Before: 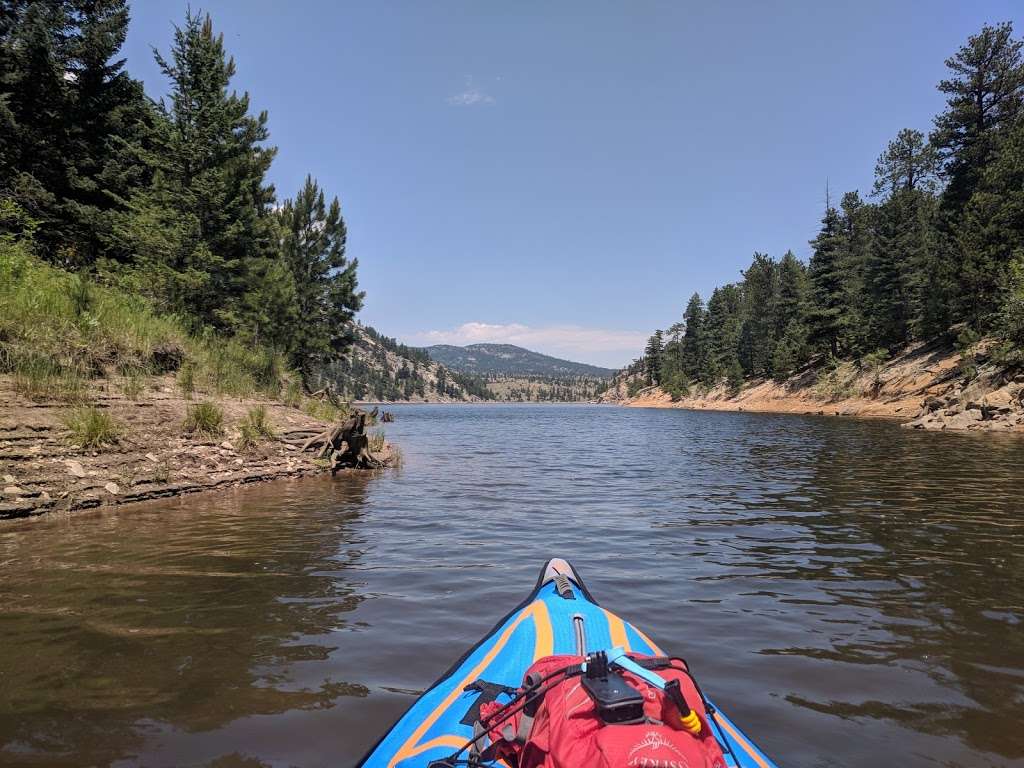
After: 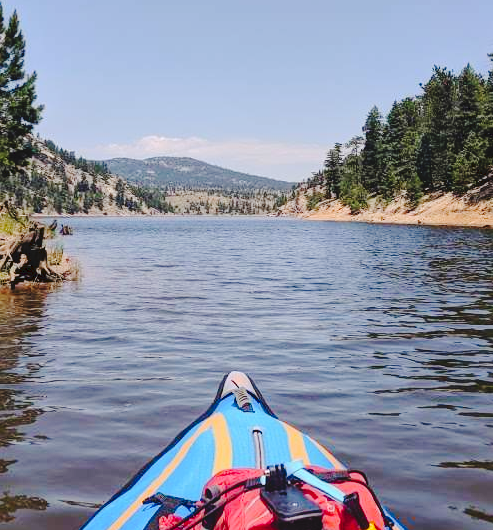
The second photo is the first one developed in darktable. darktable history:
crop: left 31.387%, top 24.418%, right 20.413%, bottom 6.51%
tone curve: curves: ch0 [(0, 0) (0.003, 0.058) (0.011, 0.061) (0.025, 0.065) (0.044, 0.076) (0.069, 0.083) (0.1, 0.09) (0.136, 0.102) (0.177, 0.145) (0.224, 0.196) (0.277, 0.278) (0.335, 0.375) (0.399, 0.486) (0.468, 0.578) (0.543, 0.651) (0.623, 0.717) (0.709, 0.783) (0.801, 0.838) (0.898, 0.91) (1, 1)], preserve colors none
contrast brightness saturation: contrast 0.045, saturation 0.158
